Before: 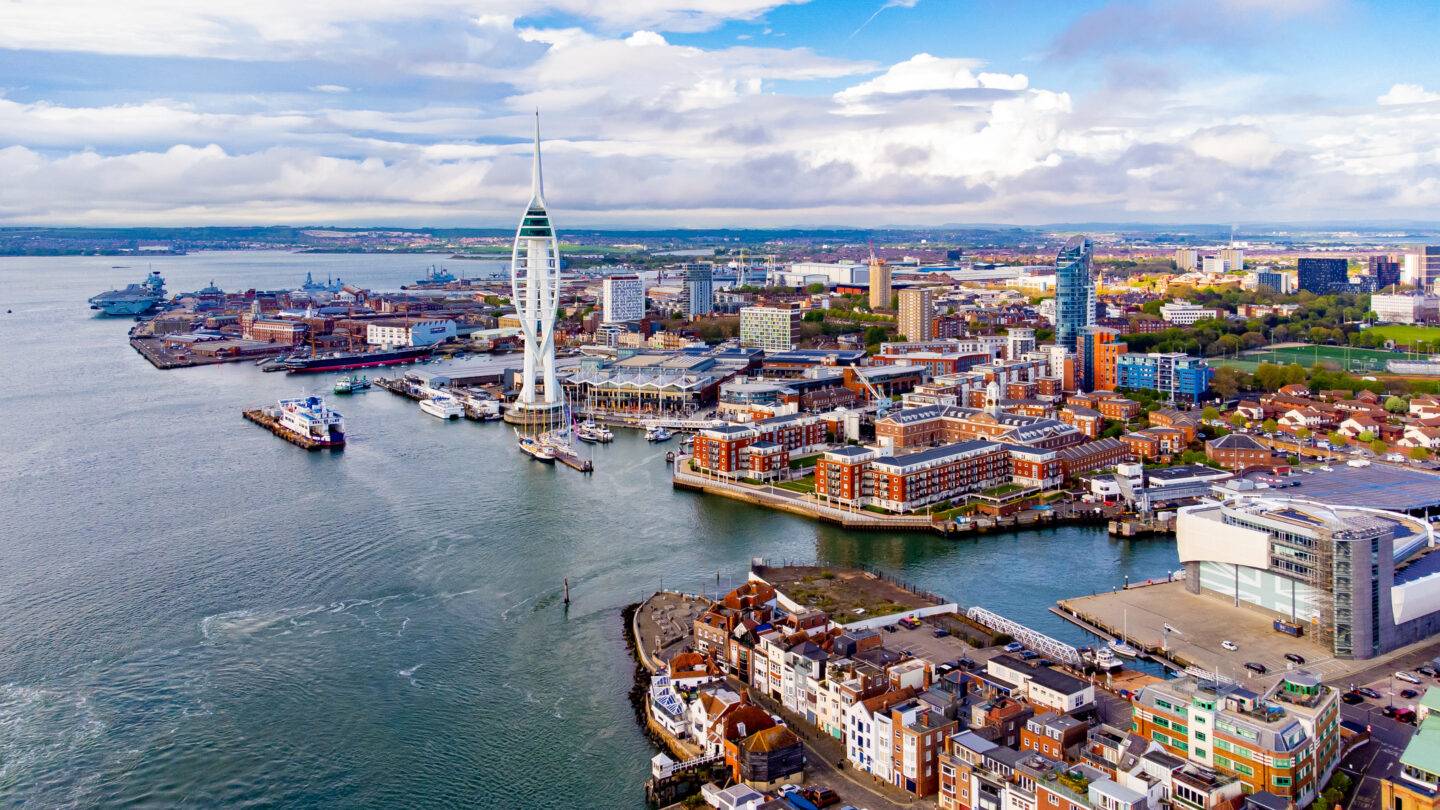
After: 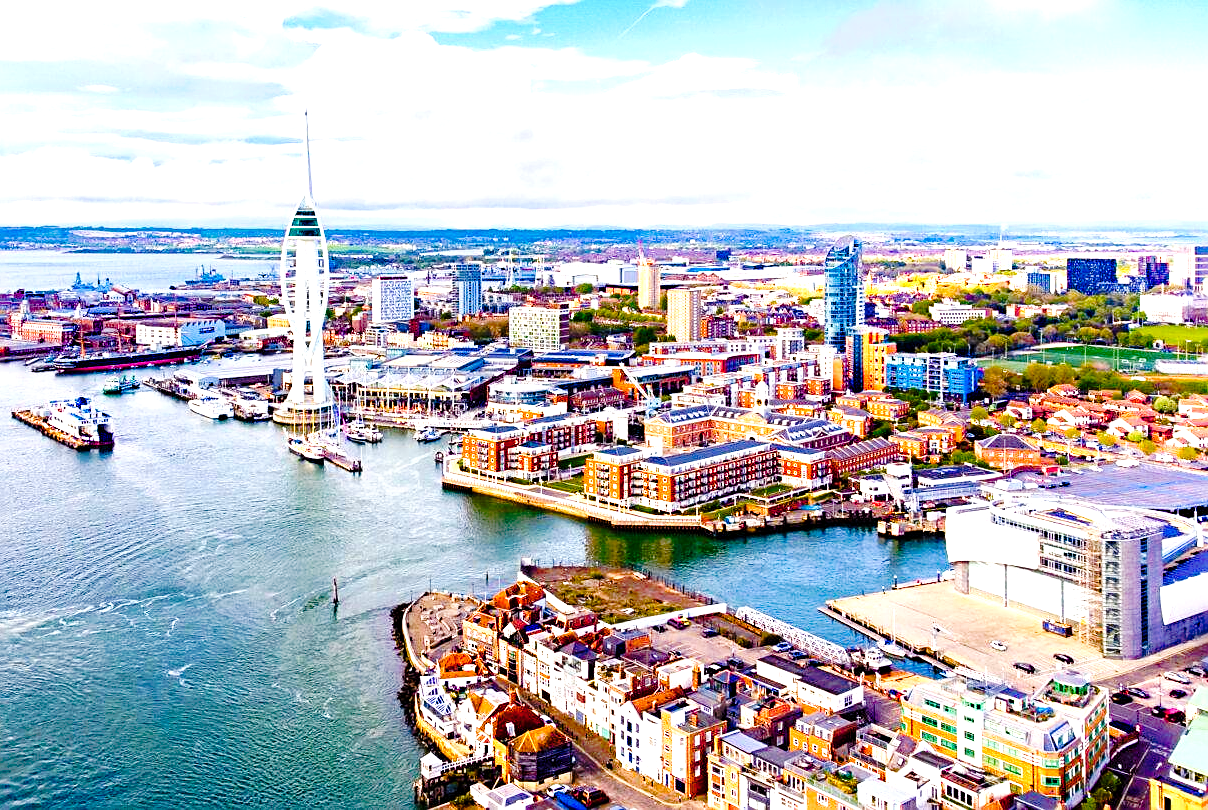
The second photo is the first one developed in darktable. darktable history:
crop: left 16.043%
exposure: exposure 1.145 EV, compensate highlight preservation false
color zones: curves: ch0 [(0, 0.465) (0.092, 0.596) (0.289, 0.464) (0.429, 0.453) (0.571, 0.464) (0.714, 0.455) (0.857, 0.462) (1, 0.465)]
tone curve: curves: ch0 [(0, 0) (0.081, 0.044) (0.185, 0.13) (0.283, 0.238) (0.416, 0.449) (0.495, 0.524) (0.686, 0.743) (0.826, 0.865) (0.978, 0.988)]; ch1 [(0, 0) (0.147, 0.166) (0.321, 0.362) (0.371, 0.402) (0.423, 0.442) (0.479, 0.472) (0.505, 0.497) (0.521, 0.506) (0.551, 0.537) (0.586, 0.574) (0.625, 0.618) (0.68, 0.681) (1, 1)]; ch2 [(0, 0) (0.346, 0.362) (0.404, 0.427) (0.502, 0.495) (0.531, 0.513) (0.547, 0.533) (0.582, 0.596) (0.629, 0.631) (0.717, 0.678) (1, 1)], preserve colors none
color balance rgb: perceptual saturation grading › global saturation 44.595%, perceptual saturation grading › highlights -48.968%, perceptual saturation grading › shadows 29.608%, global vibrance 23.654%
sharpen: on, module defaults
